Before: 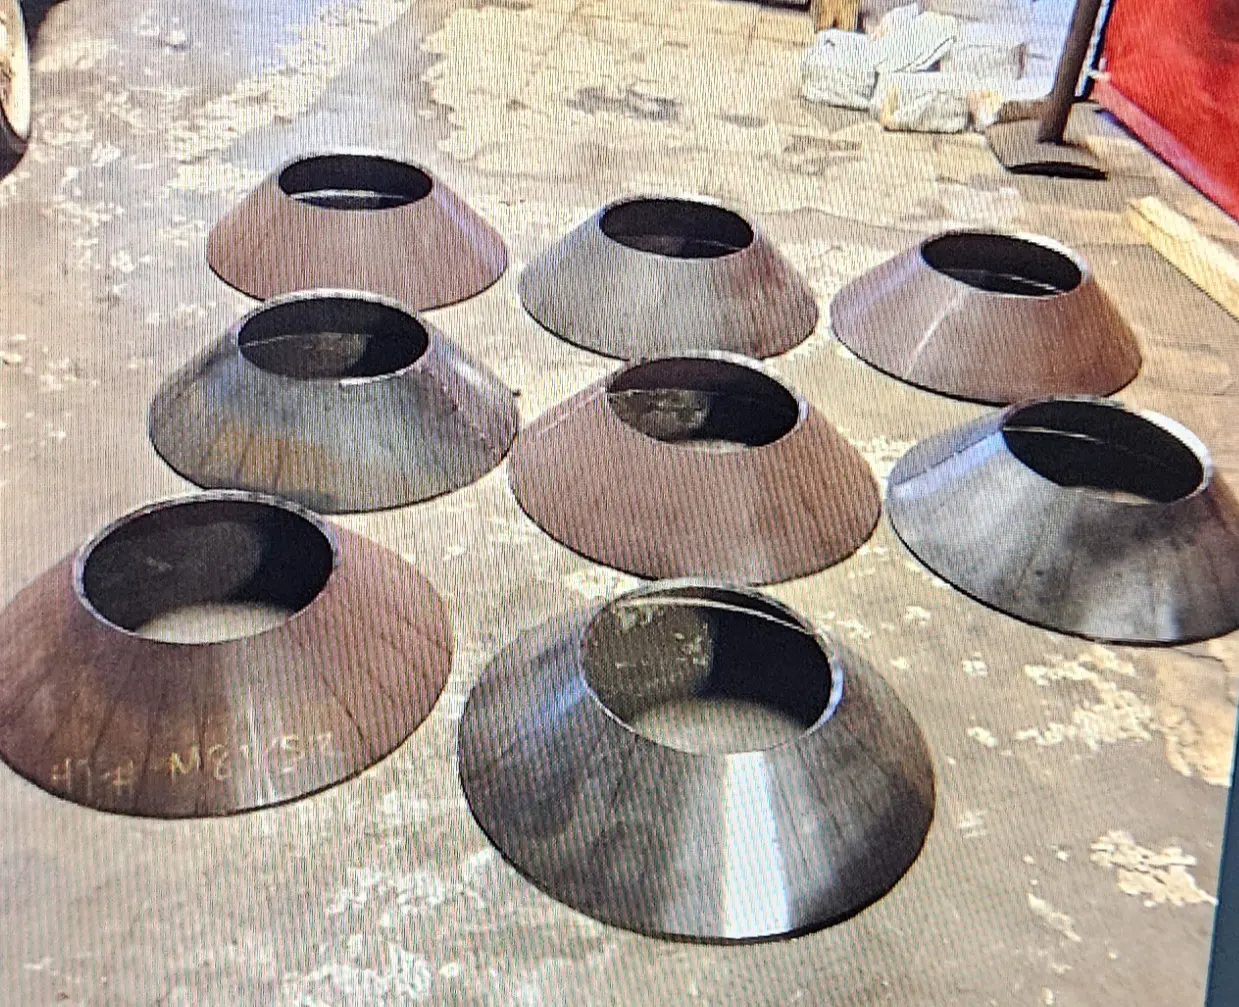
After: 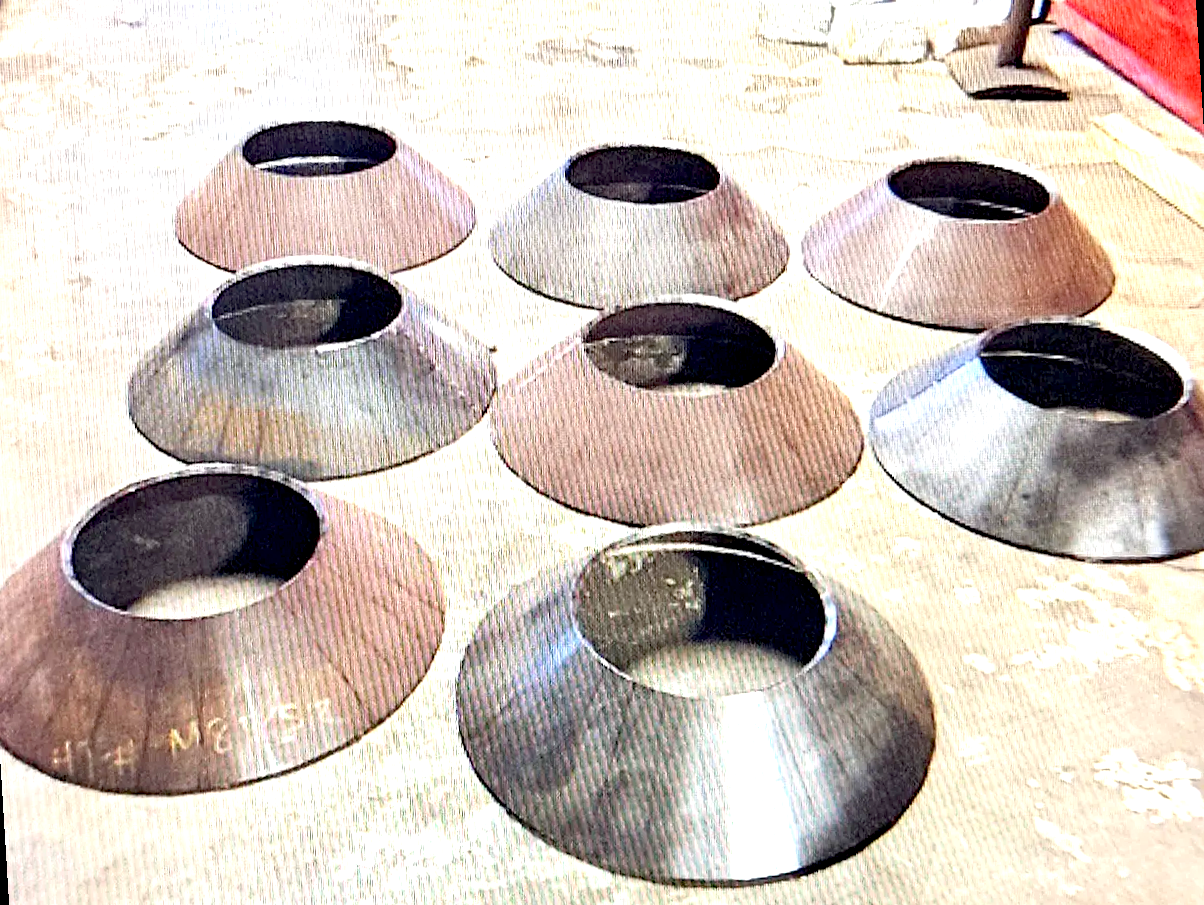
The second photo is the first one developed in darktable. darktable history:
exposure: black level correction 0.01, exposure 1 EV, compensate highlight preservation false
rotate and perspective: rotation -3.52°, crop left 0.036, crop right 0.964, crop top 0.081, crop bottom 0.919
